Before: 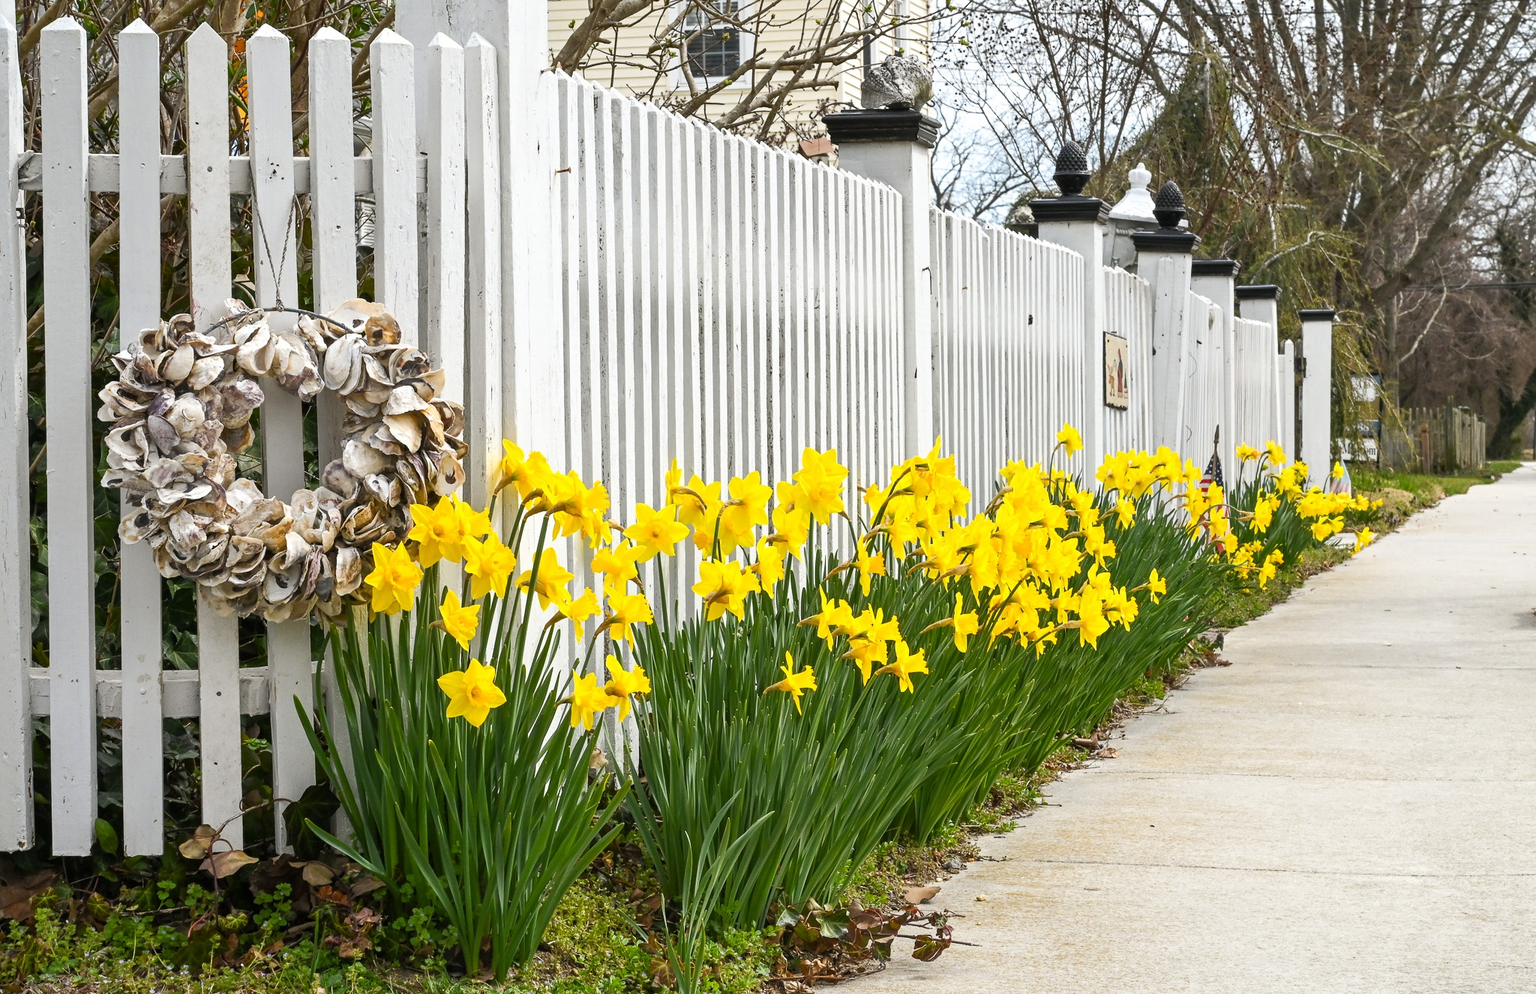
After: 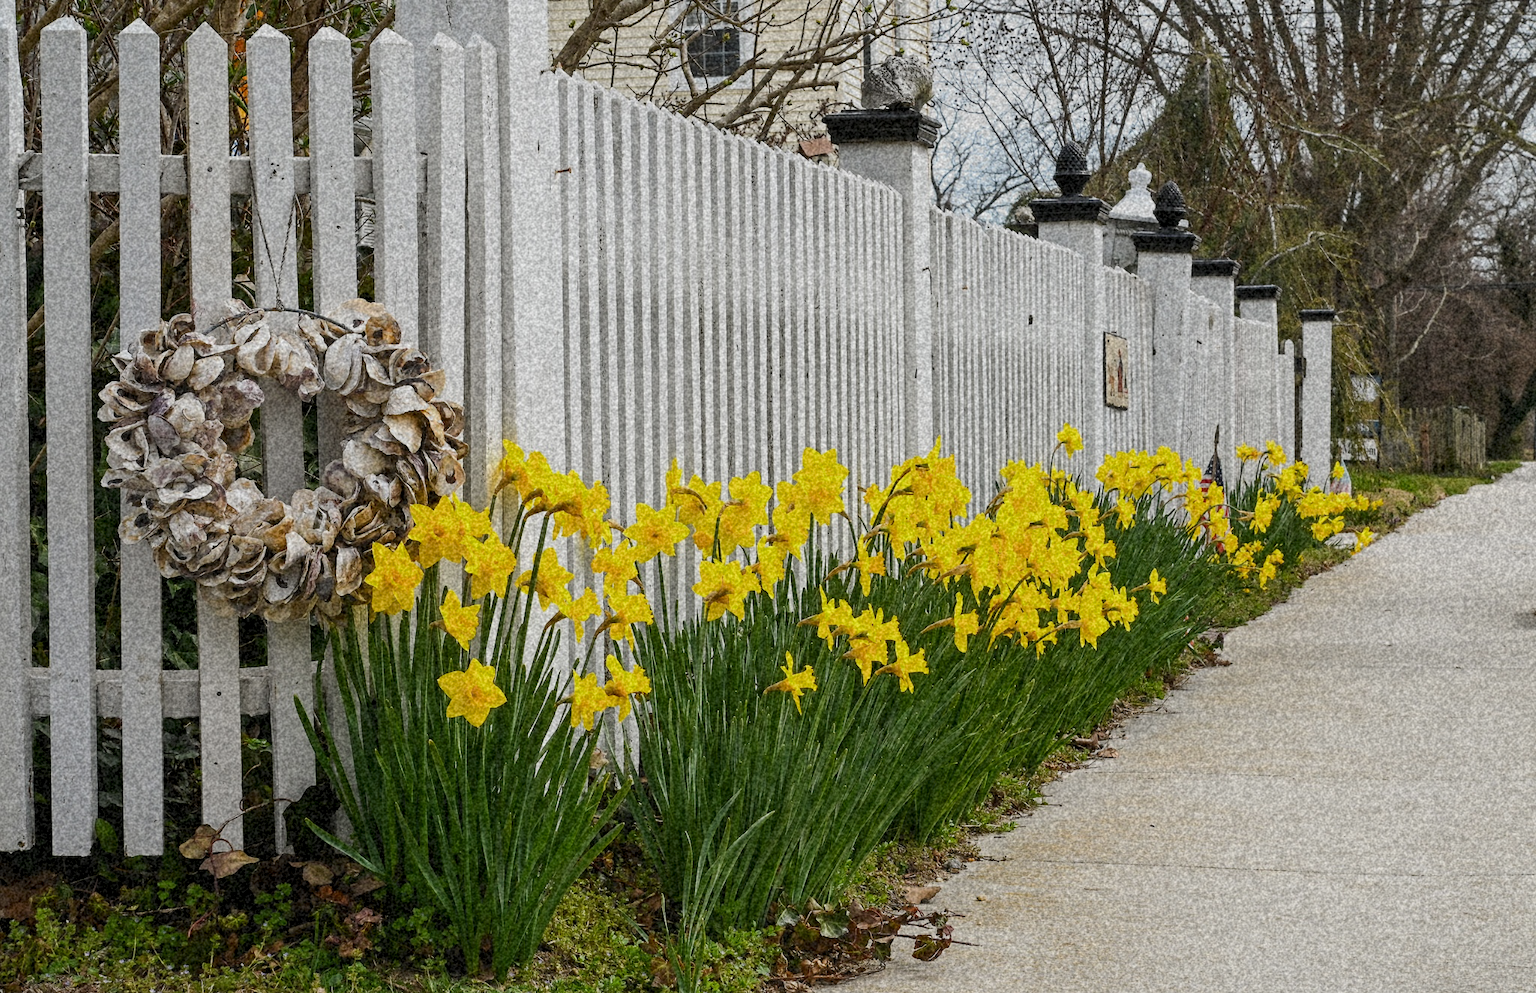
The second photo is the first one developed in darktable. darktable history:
exposure: black level correction 0, exposure -0.721 EV, compensate highlight preservation false
grain: coarseness 46.9 ISO, strength 50.21%, mid-tones bias 0%
